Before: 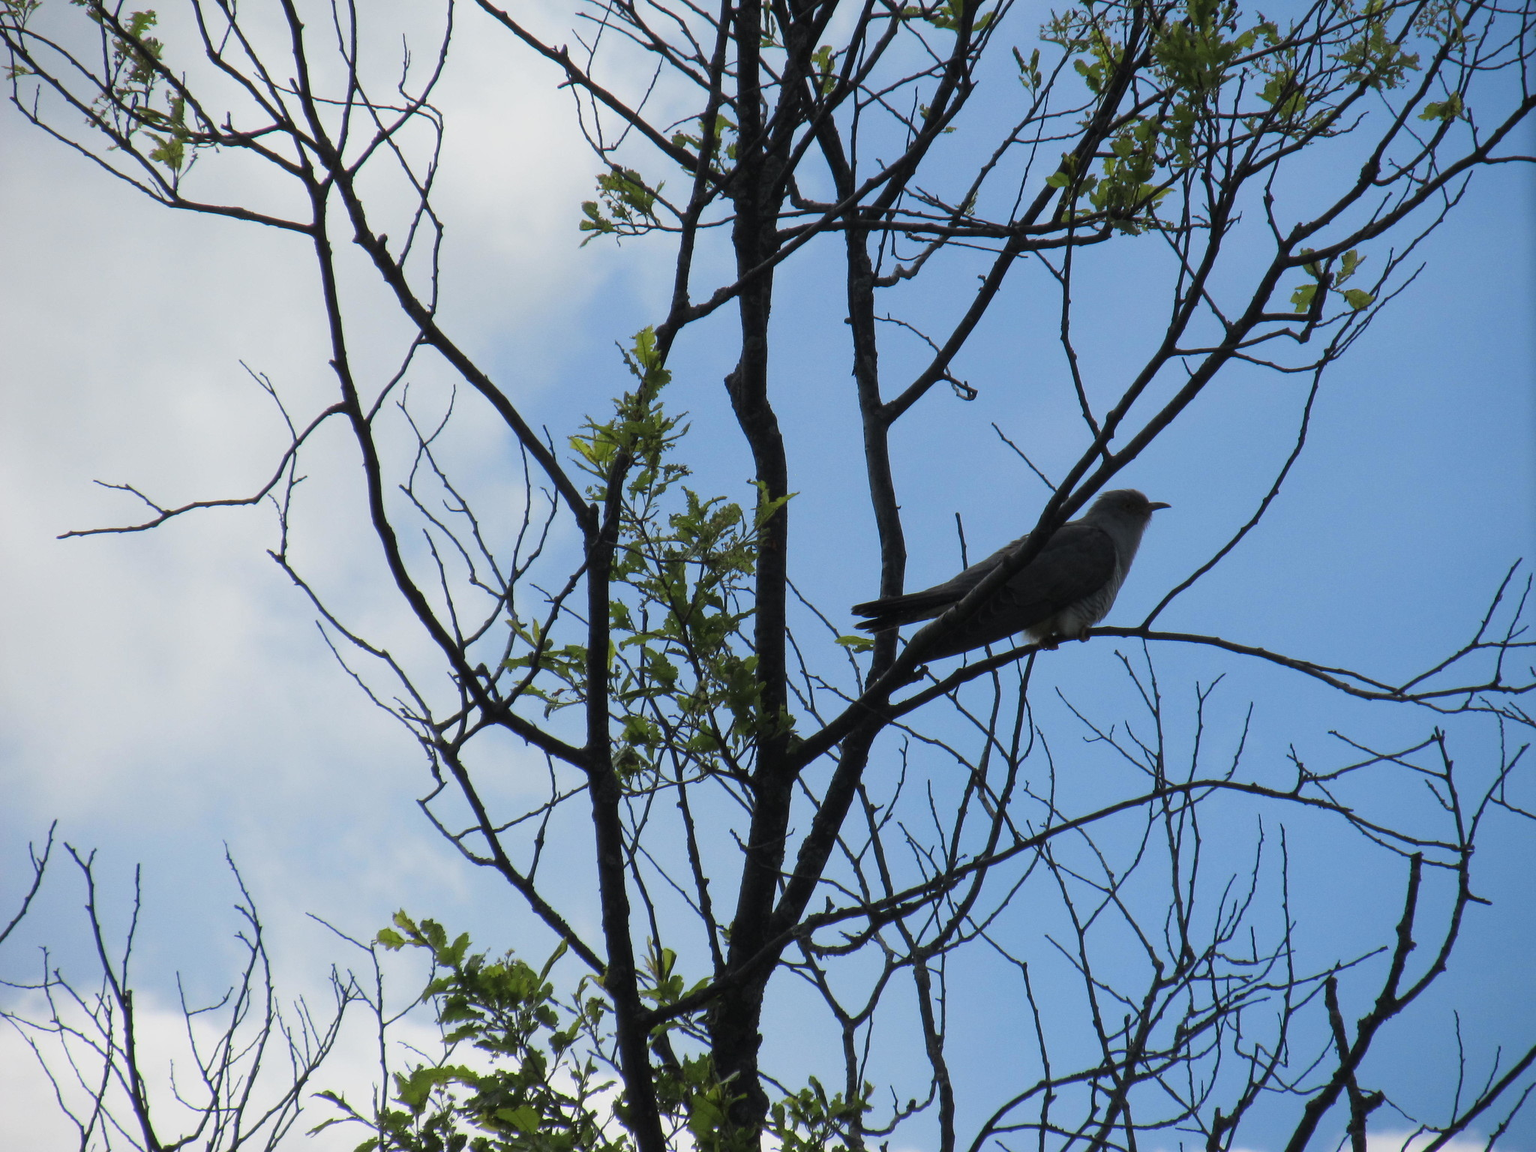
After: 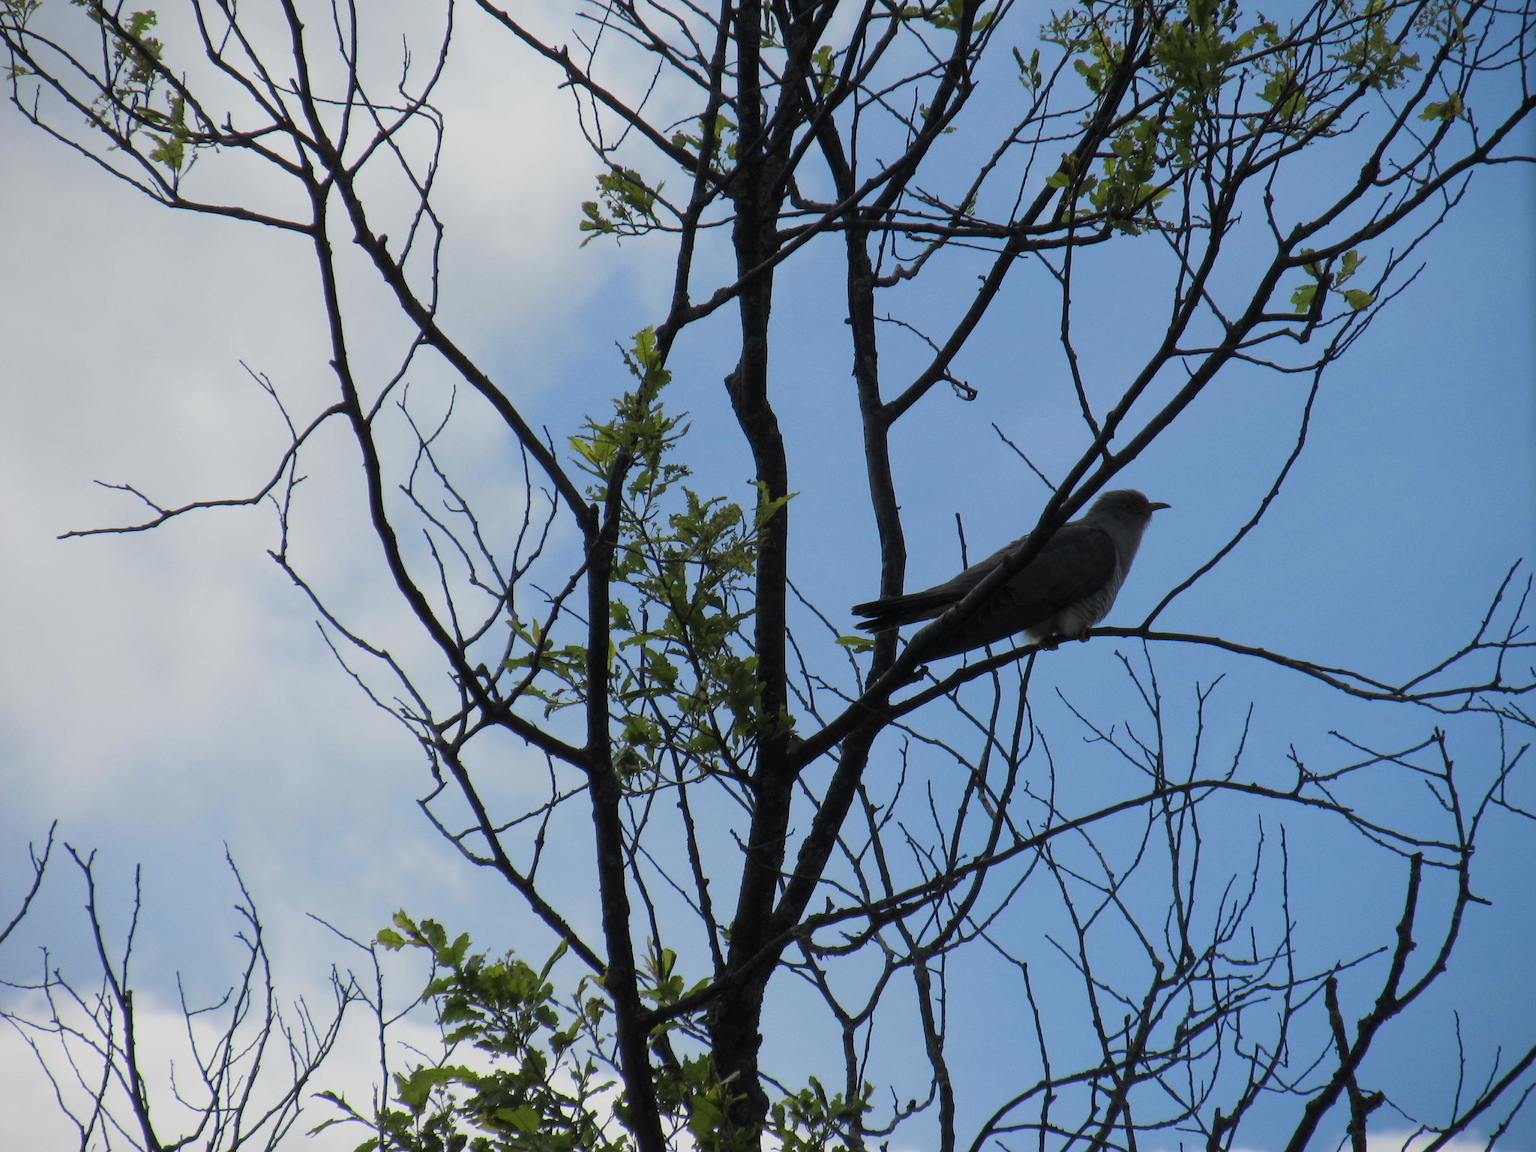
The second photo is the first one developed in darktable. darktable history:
exposure: black level correction 0.001, exposure -0.203 EV, compensate highlight preservation false
